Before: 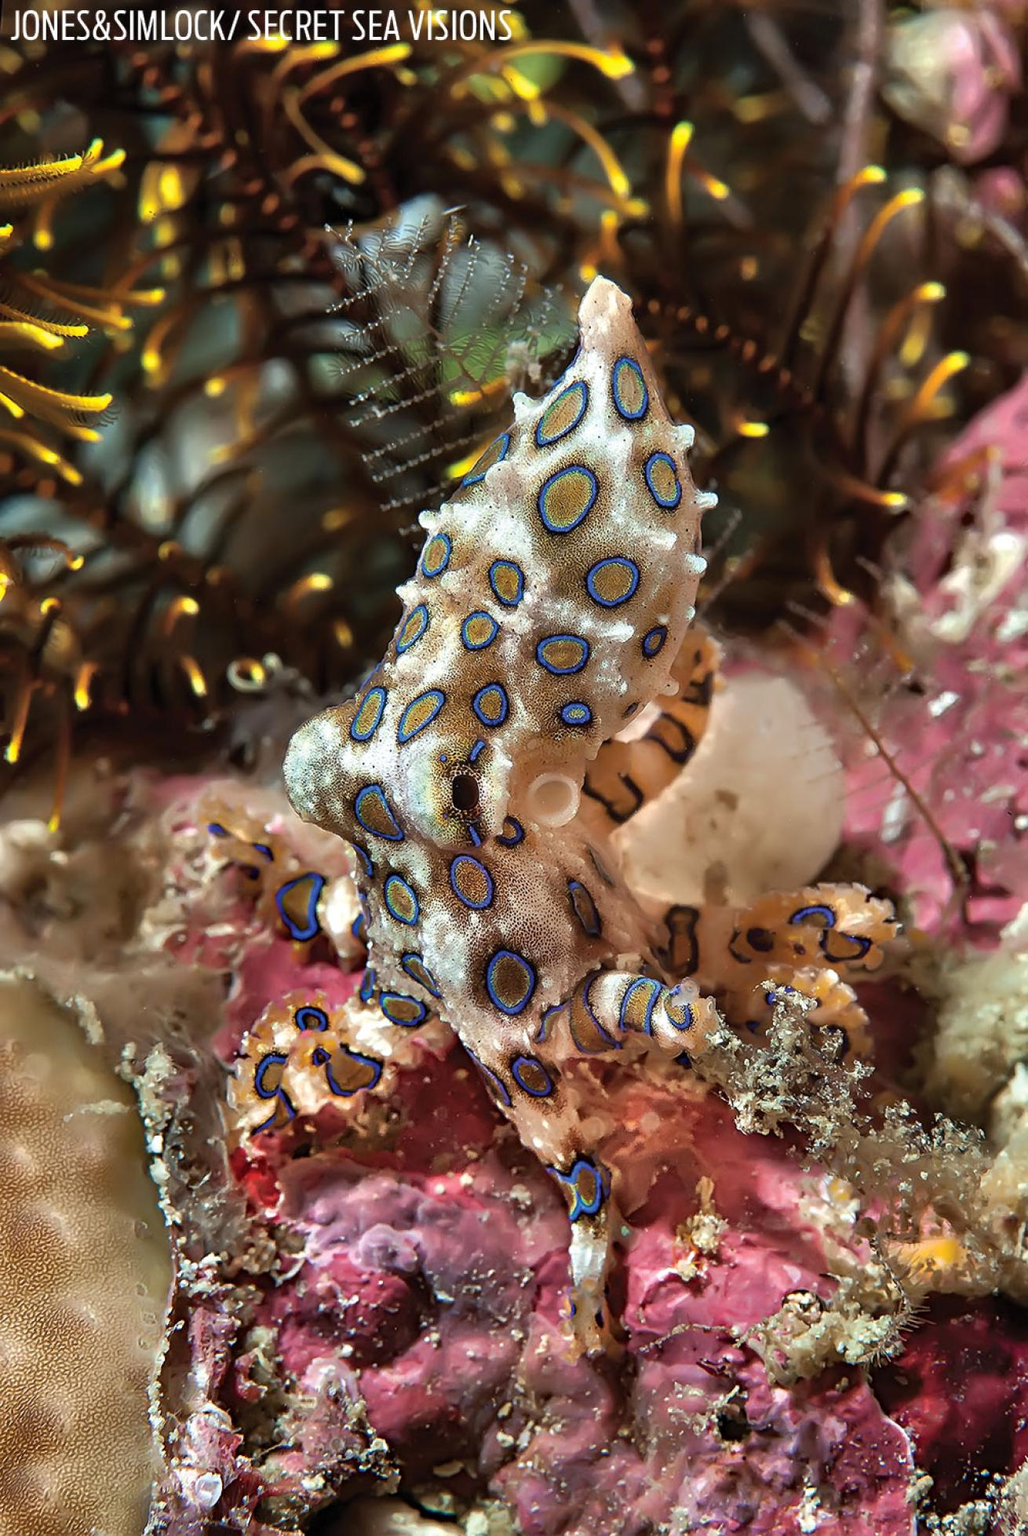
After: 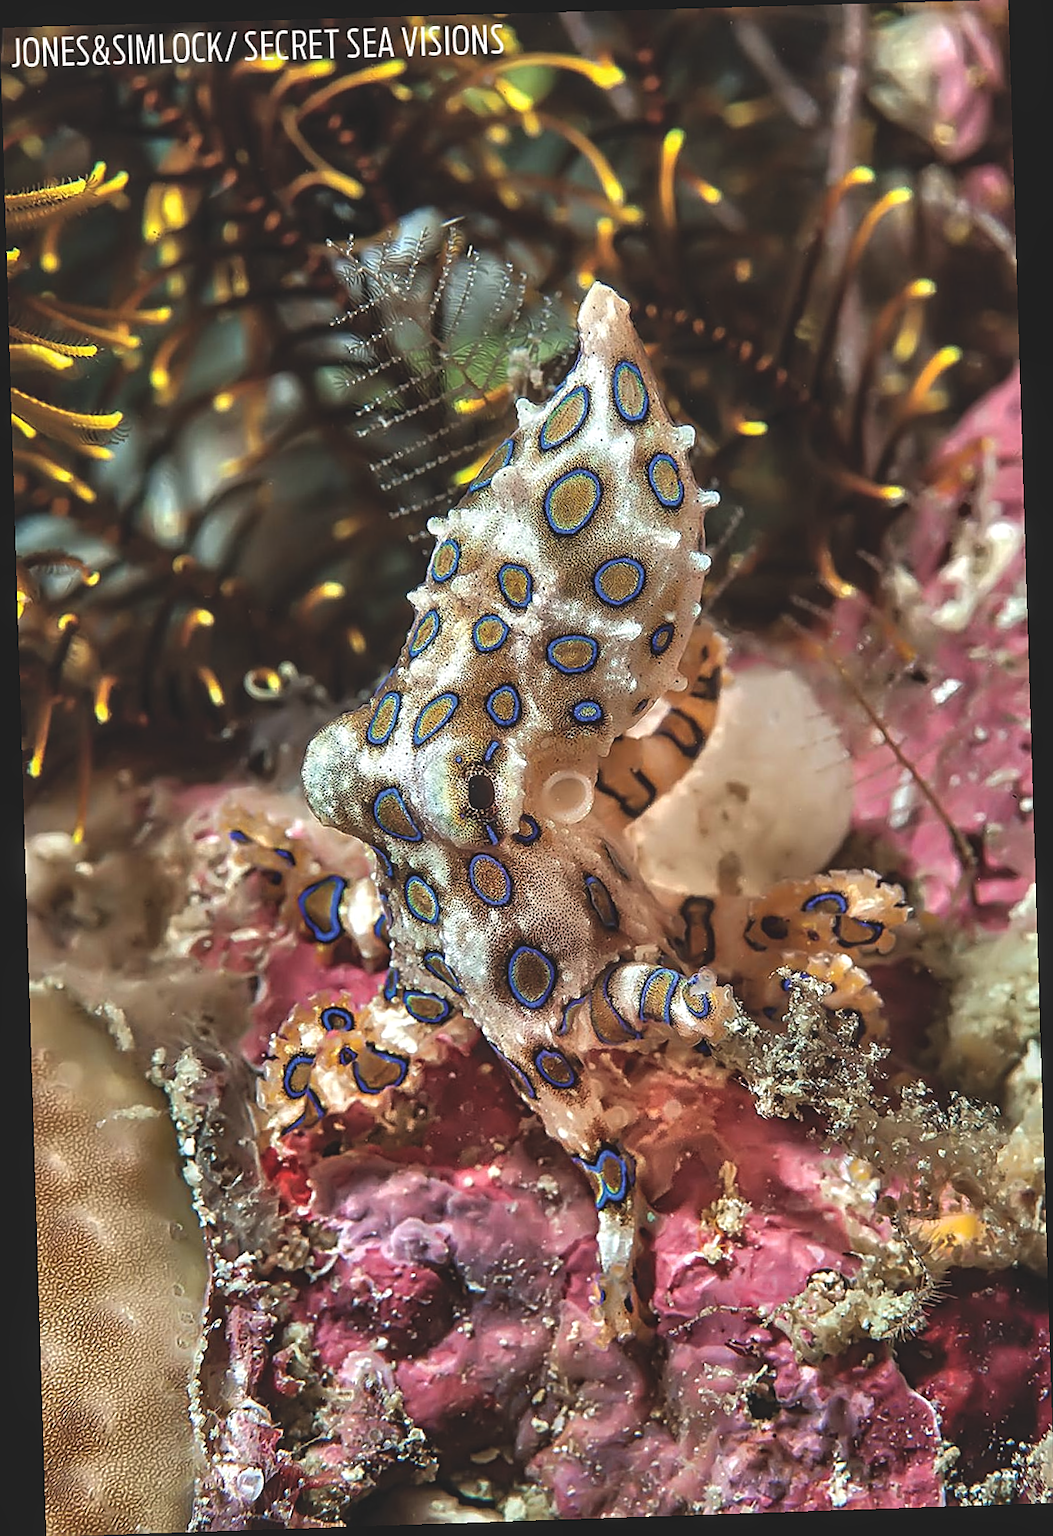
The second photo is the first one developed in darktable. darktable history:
exposure: black level correction -0.015, compensate highlight preservation false
rotate and perspective: rotation -1.77°, lens shift (horizontal) 0.004, automatic cropping off
local contrast: on, module defaults
sharpen: on, module defaults
